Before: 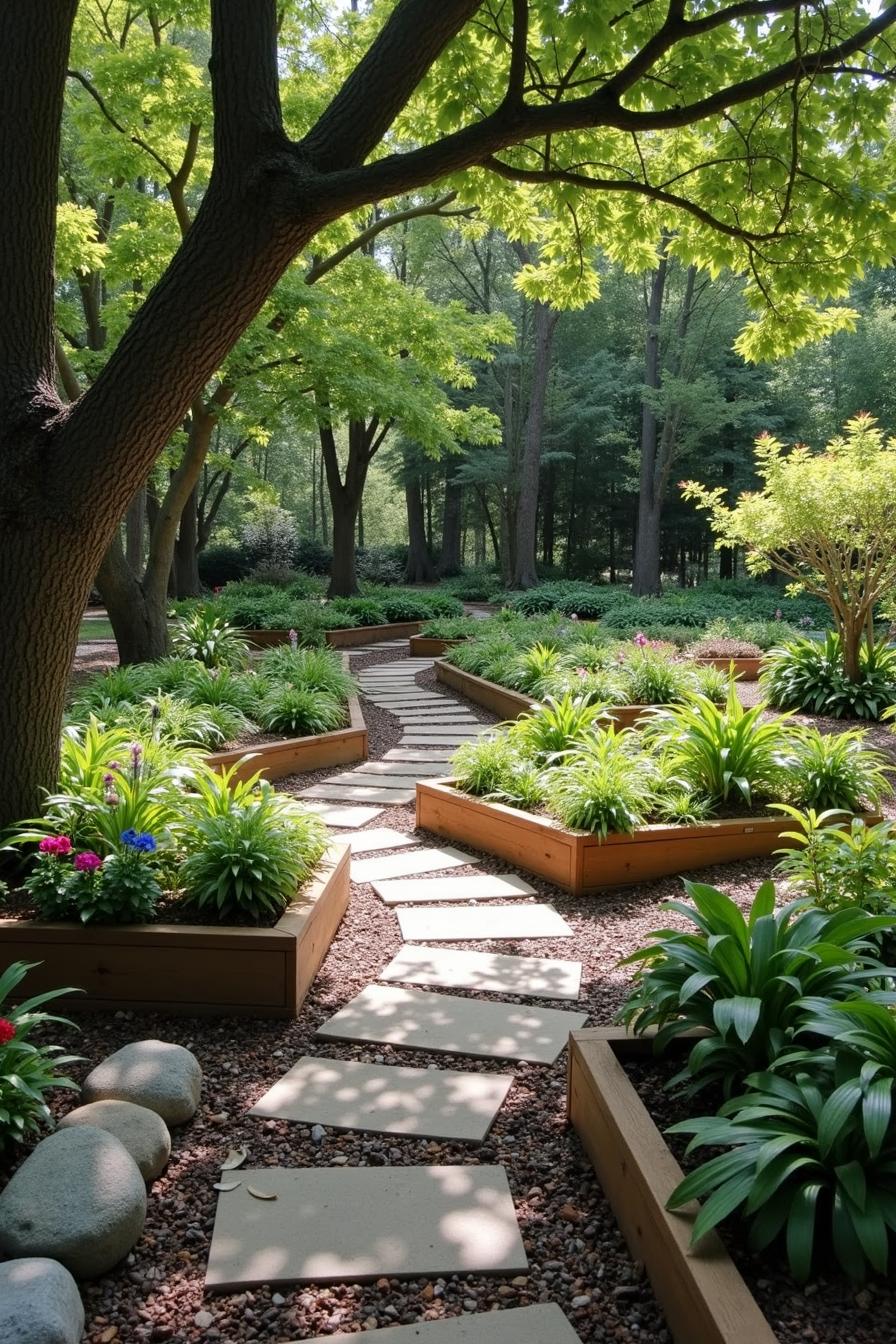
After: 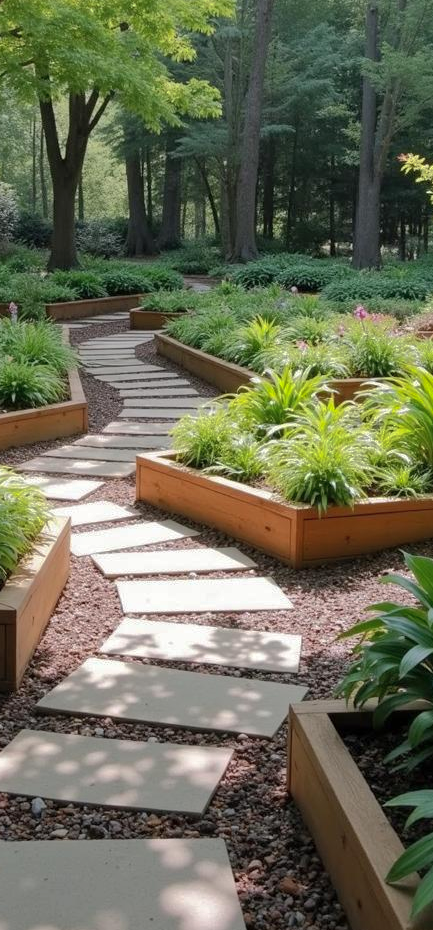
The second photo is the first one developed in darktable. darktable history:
crop: left 31.343%, top 24.392%, right 20.268%, bottom 6.404%
color correction: highlights b* -0.014, saturation 0.976
shadows and highlights: shadows 39.88, highlights -60.04
